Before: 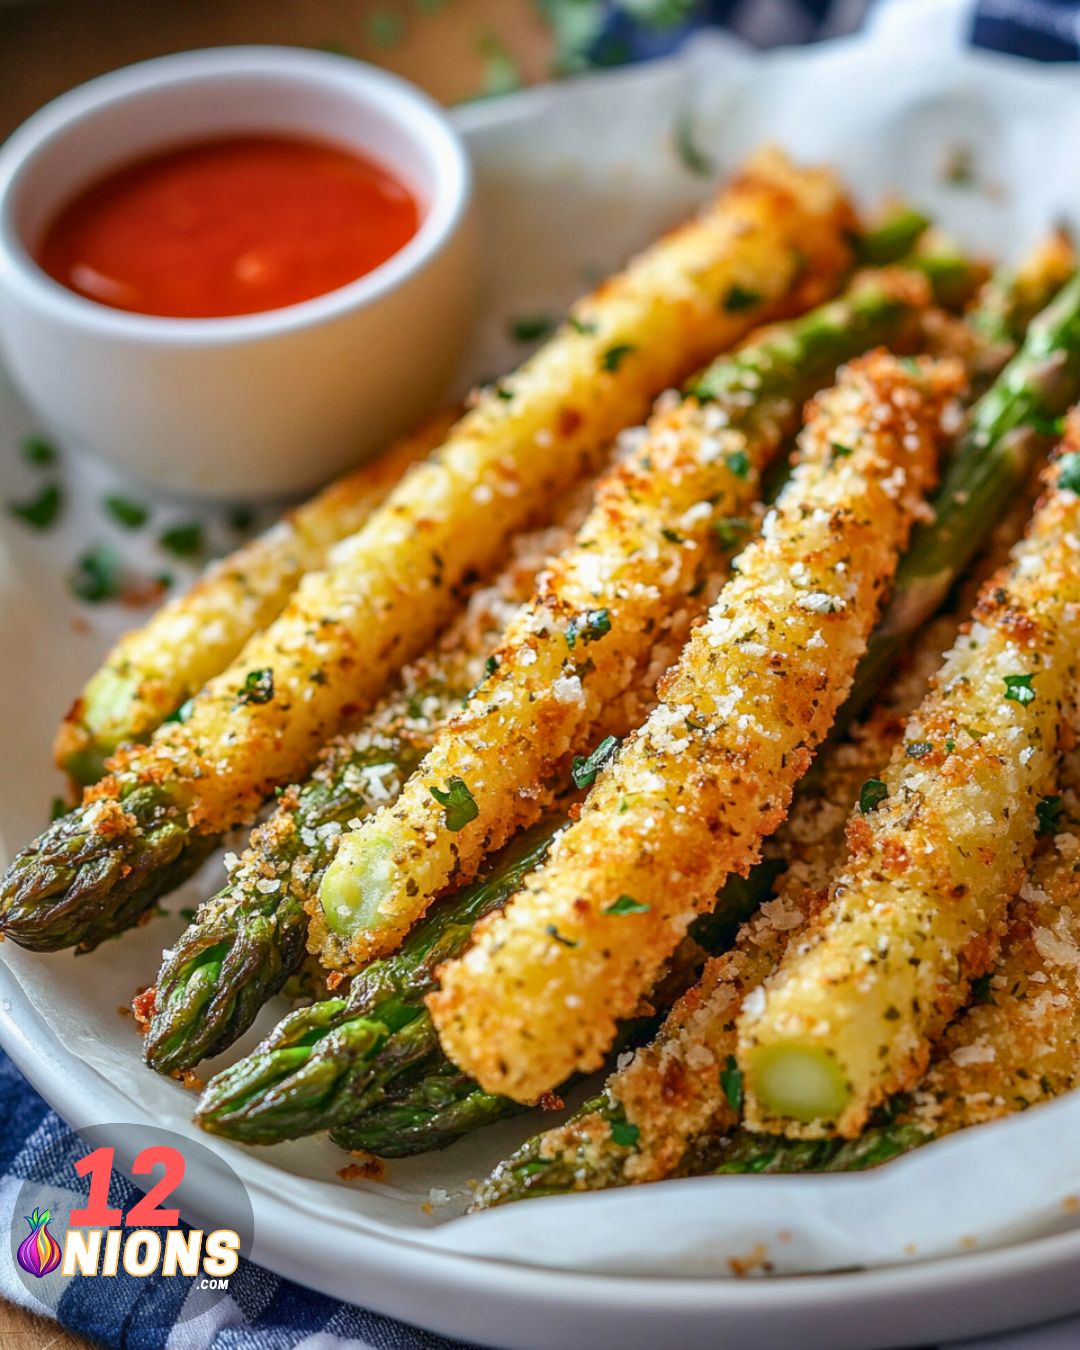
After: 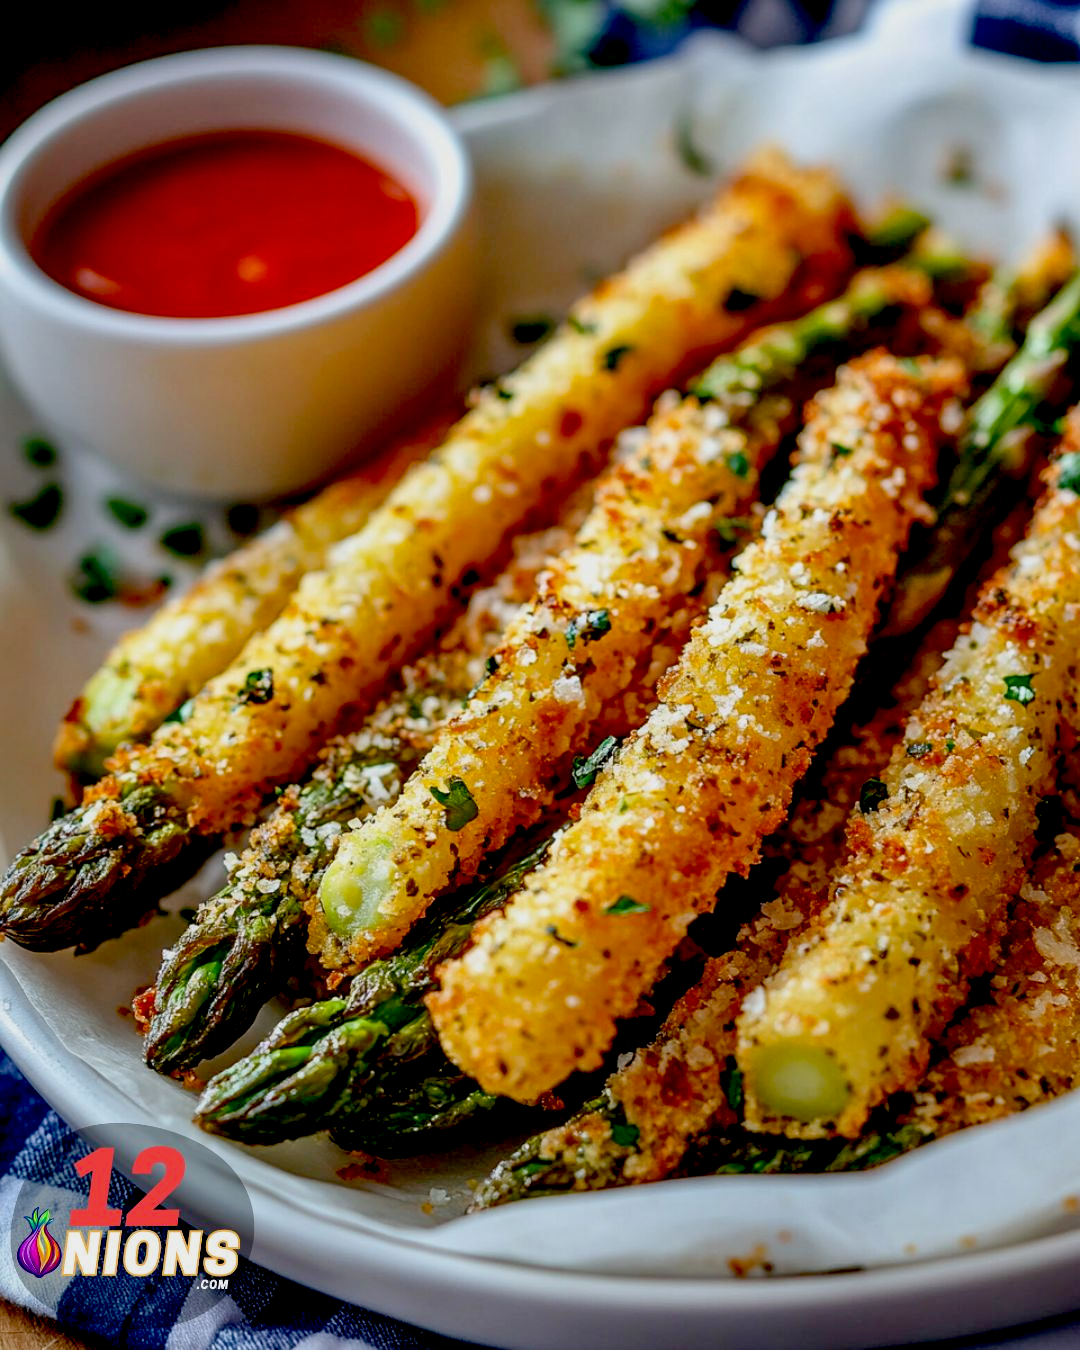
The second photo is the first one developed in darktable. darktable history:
exposure: black level correction 0.046, exposure -0.234 EV, compensate exposure bias true, compensate highlight preservation false
